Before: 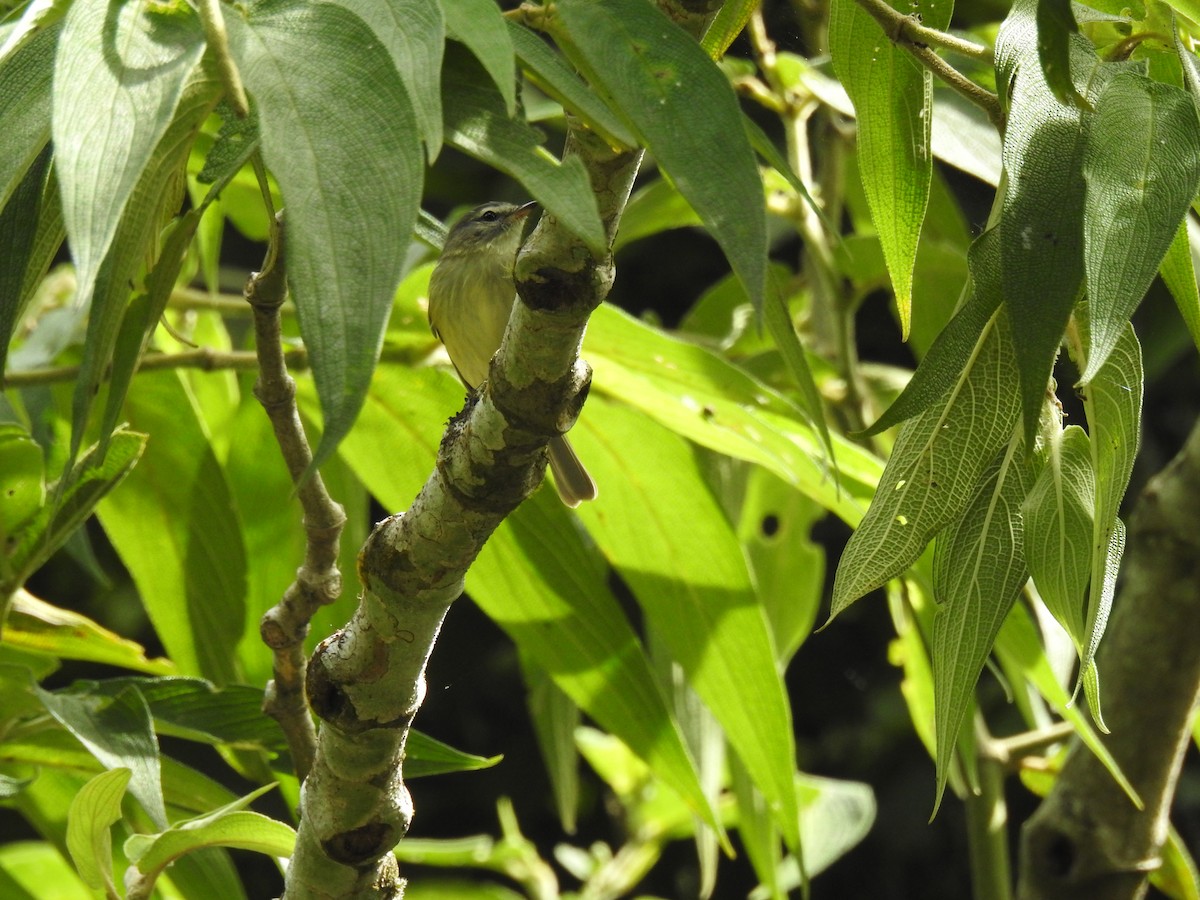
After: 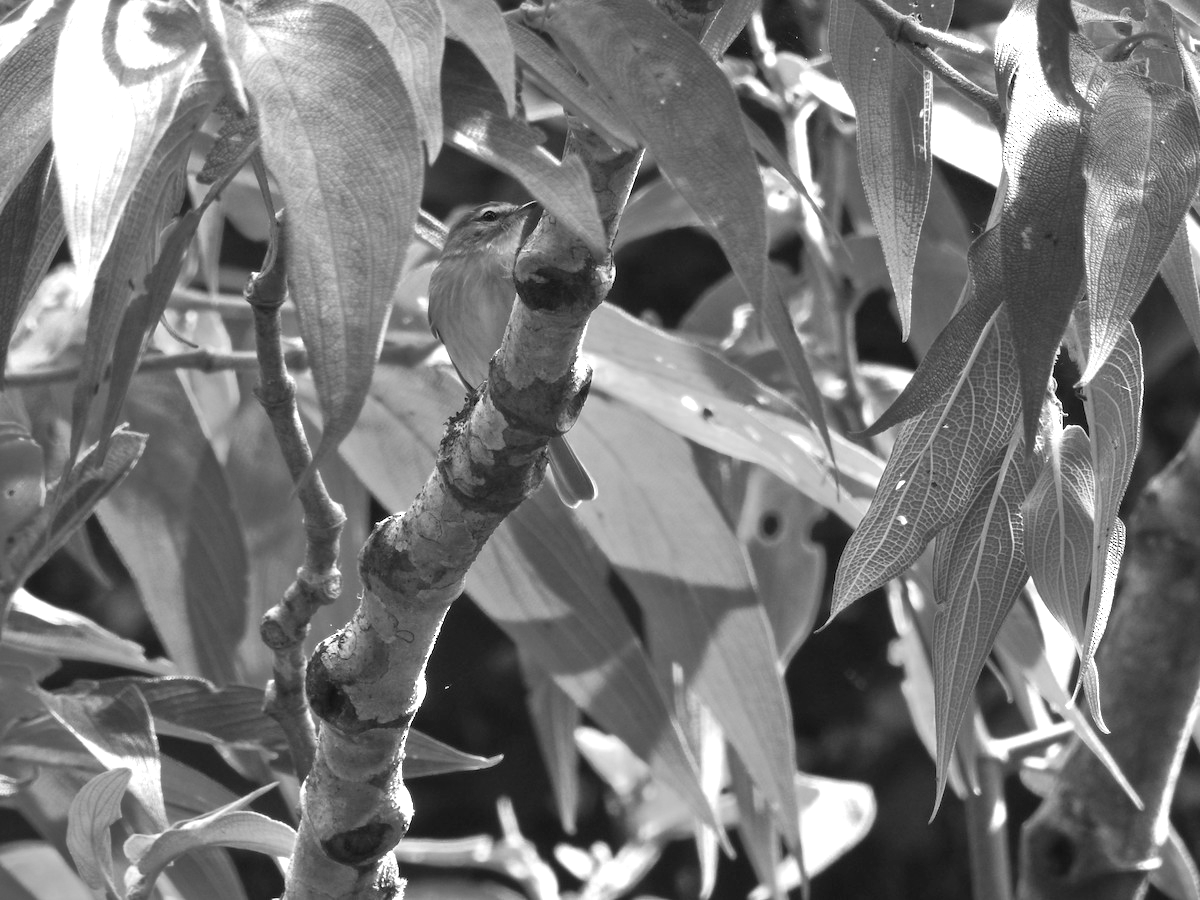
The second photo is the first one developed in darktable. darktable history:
exposure: exposure 0.921 EV, compensate highlight preservation false
monochrome: a -11.7, b 1.62, size 0.5, highlights 0.38
